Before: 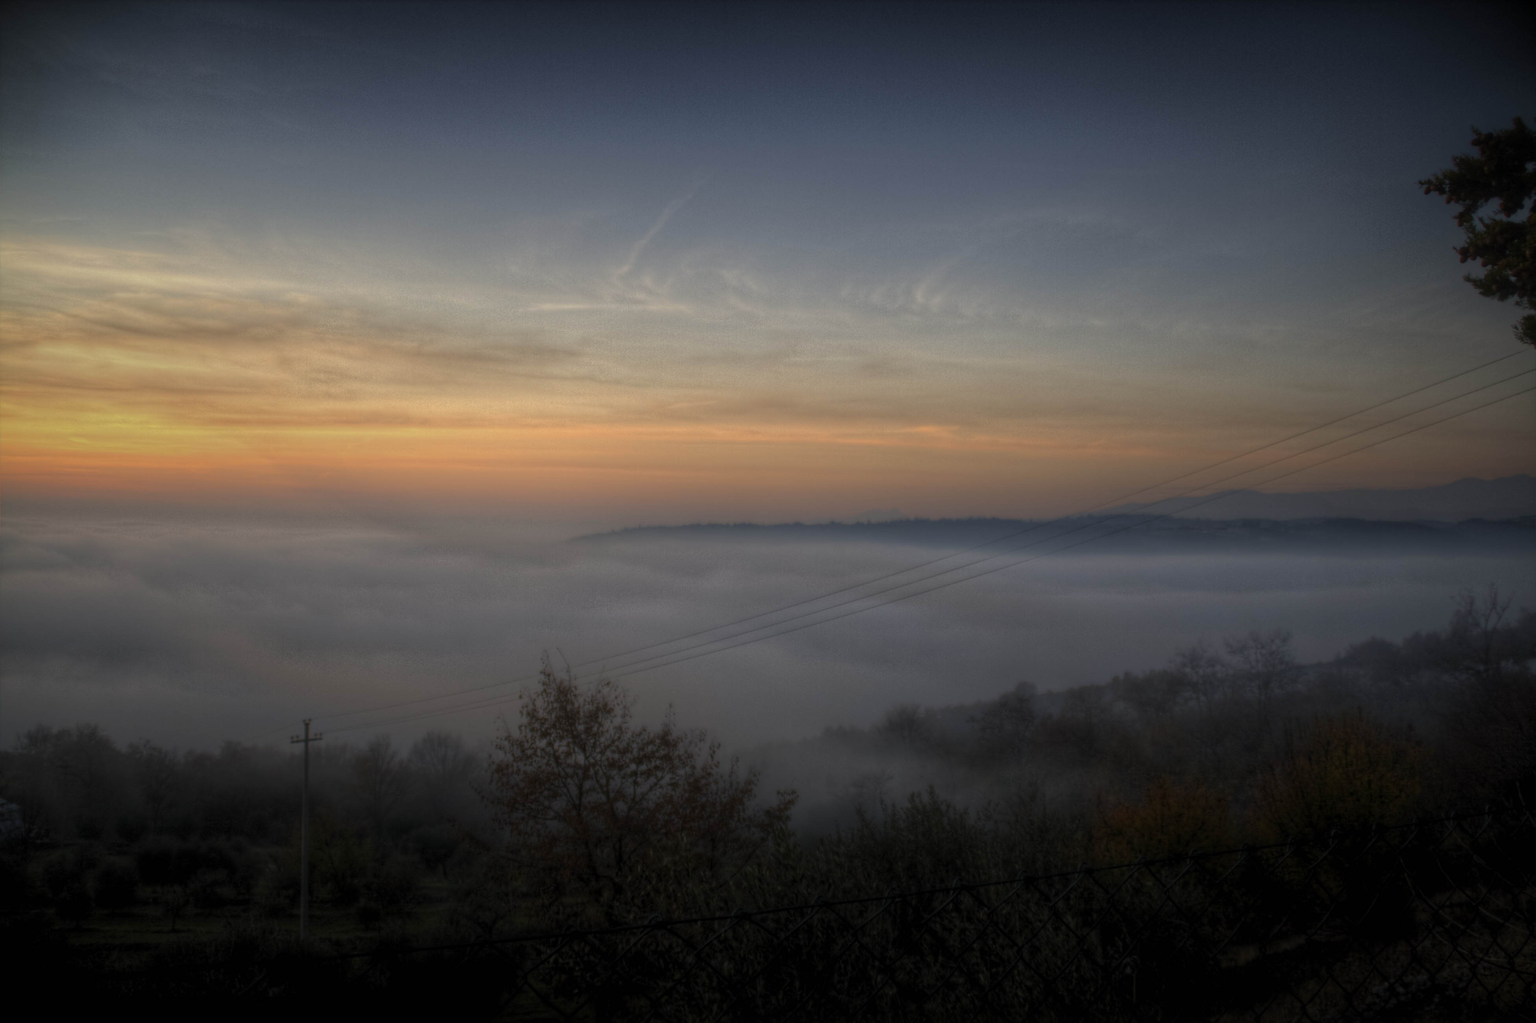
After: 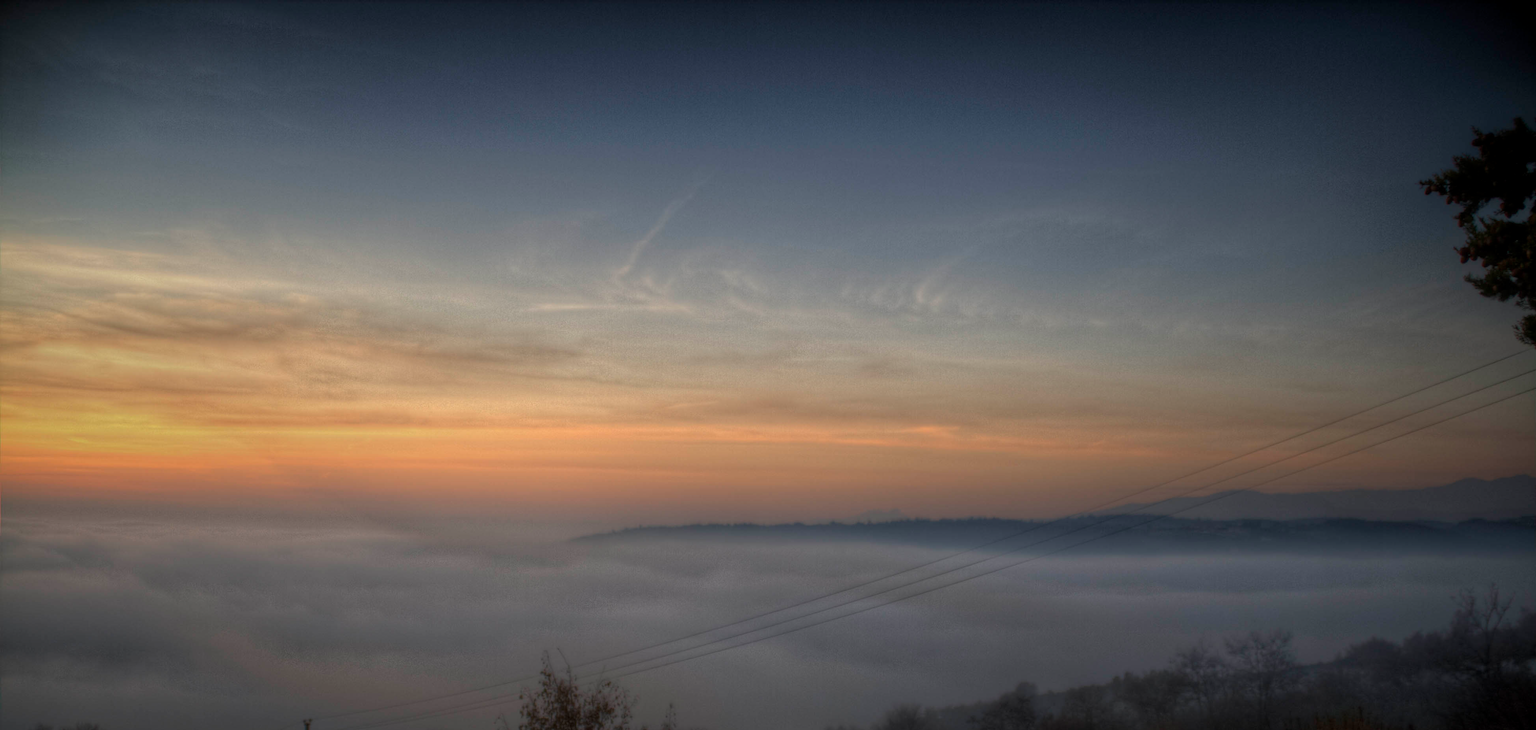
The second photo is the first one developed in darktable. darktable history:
crop: right 0%, bottom 28.624%
local contrast: detail 109%
